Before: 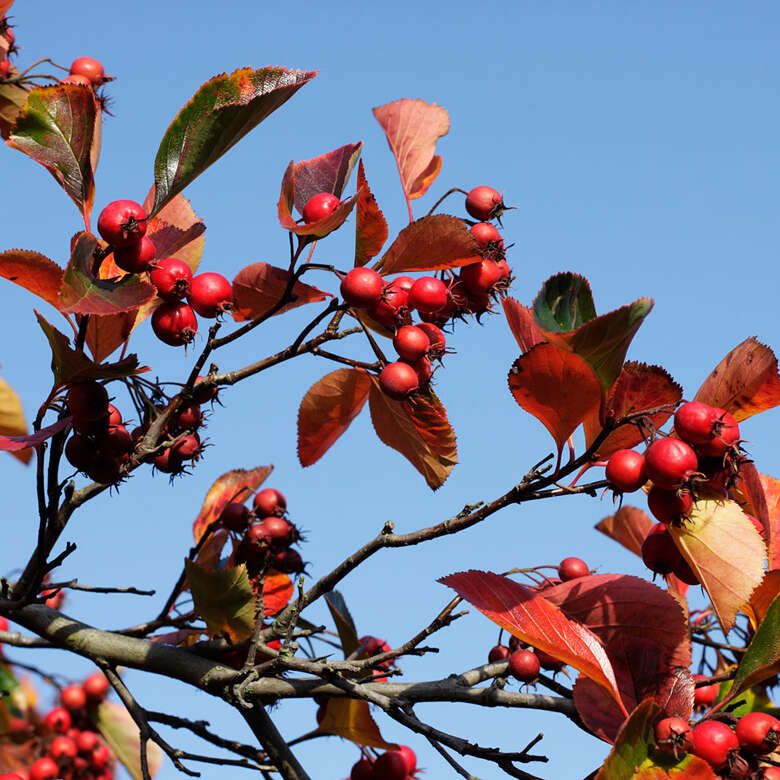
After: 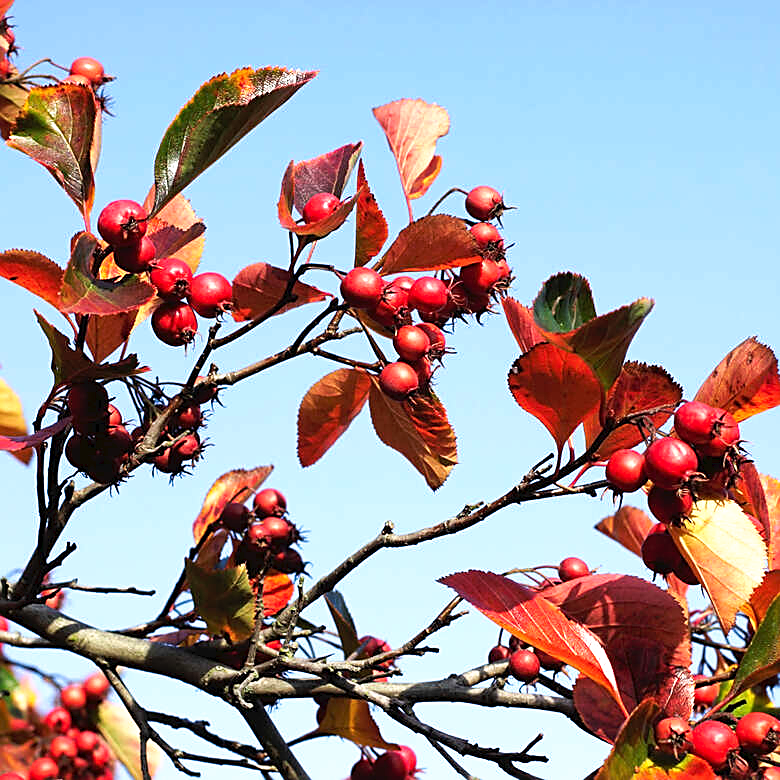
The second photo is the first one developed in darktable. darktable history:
tone curve: curves: ch0 [(0, 0) (0.003, 0.032) (0.011, 0.036) (0.025, 0.049) (0.044, 0.075) (0.069, 0.112) (0.1, 0.151) (0.136, 0.197) (0.177, 0.241) (0.224, 0.295) (0.277, 0.355) (0.335, 0.429) (0.399, 0.512) (0.468, 0.607) (0.543, 0.702) (0.623, 0.796) (0.709, 0.903) (0.801, 0.987) (0.898, 0.997) (1, 1)], preserve colors none
sharpen: on, module defaults
